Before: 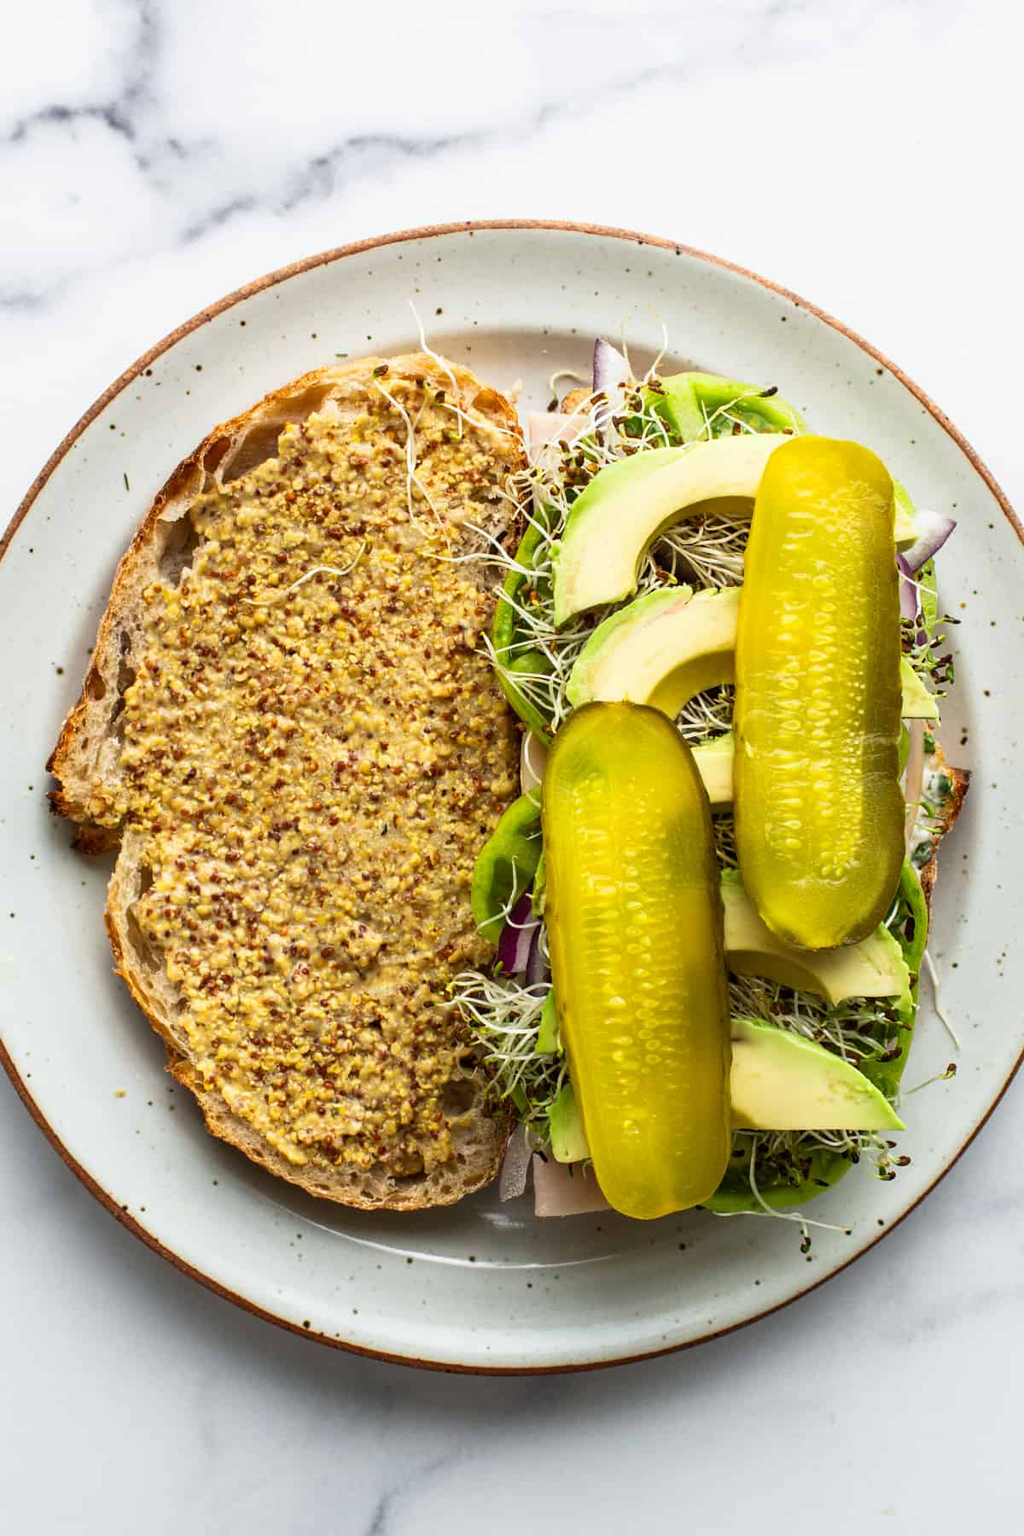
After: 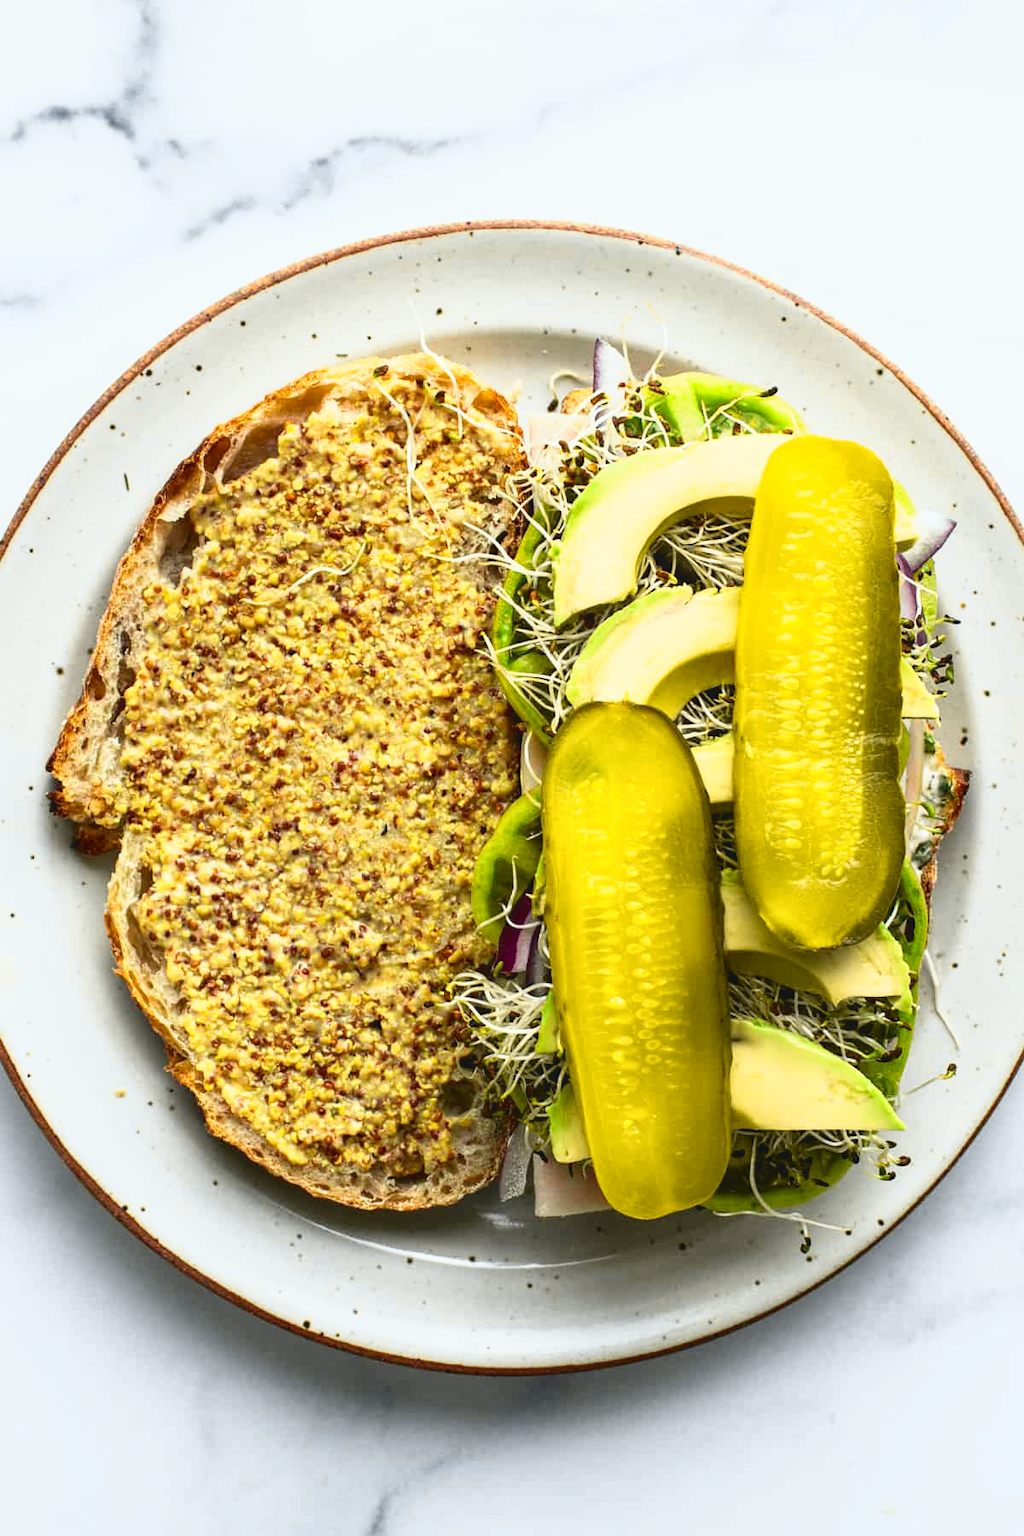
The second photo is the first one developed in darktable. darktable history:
local contrast: highlights 100%, shadows 100%, detail 120%, midtone range 0.2
tone curve: curves: ch0 [(0, 0.074) (0.129, 0.136) (0.285, 0.301) (0.689, 0.764) (0.854, 0.926) (0.987, 0.977)]; ch1 [(0, 0) (0.337, 0.249) (0.434, 0.437) (0.485, 0.491) (0.515, 0.495) (0.566, 0.57) (0.625, 0.625) (0.764, 0.806) (1, 1)]; ch2 [(0, 0) (0.314, 0.301) (0.401, 0.411) (0.505, 0.499) (0.54, 0.54) (0.608, 0.613) (0.706, 0.735) (1, 1)], color space Lab, independent channels, preserve colors none
